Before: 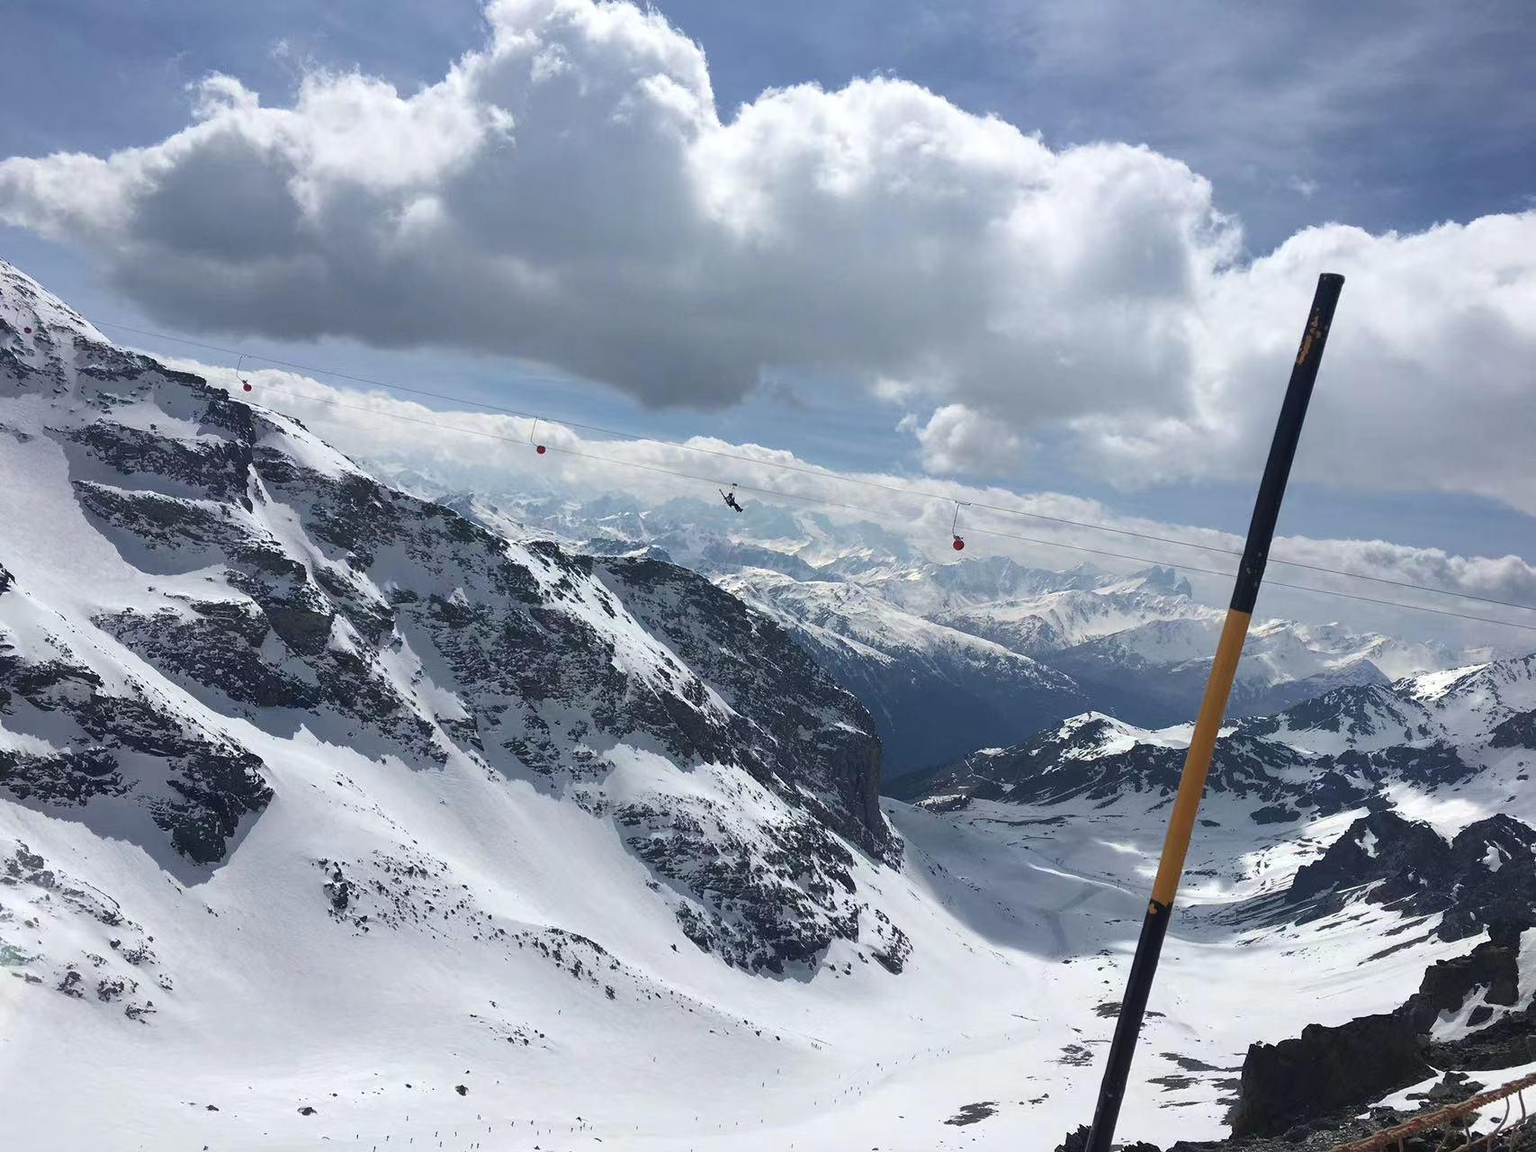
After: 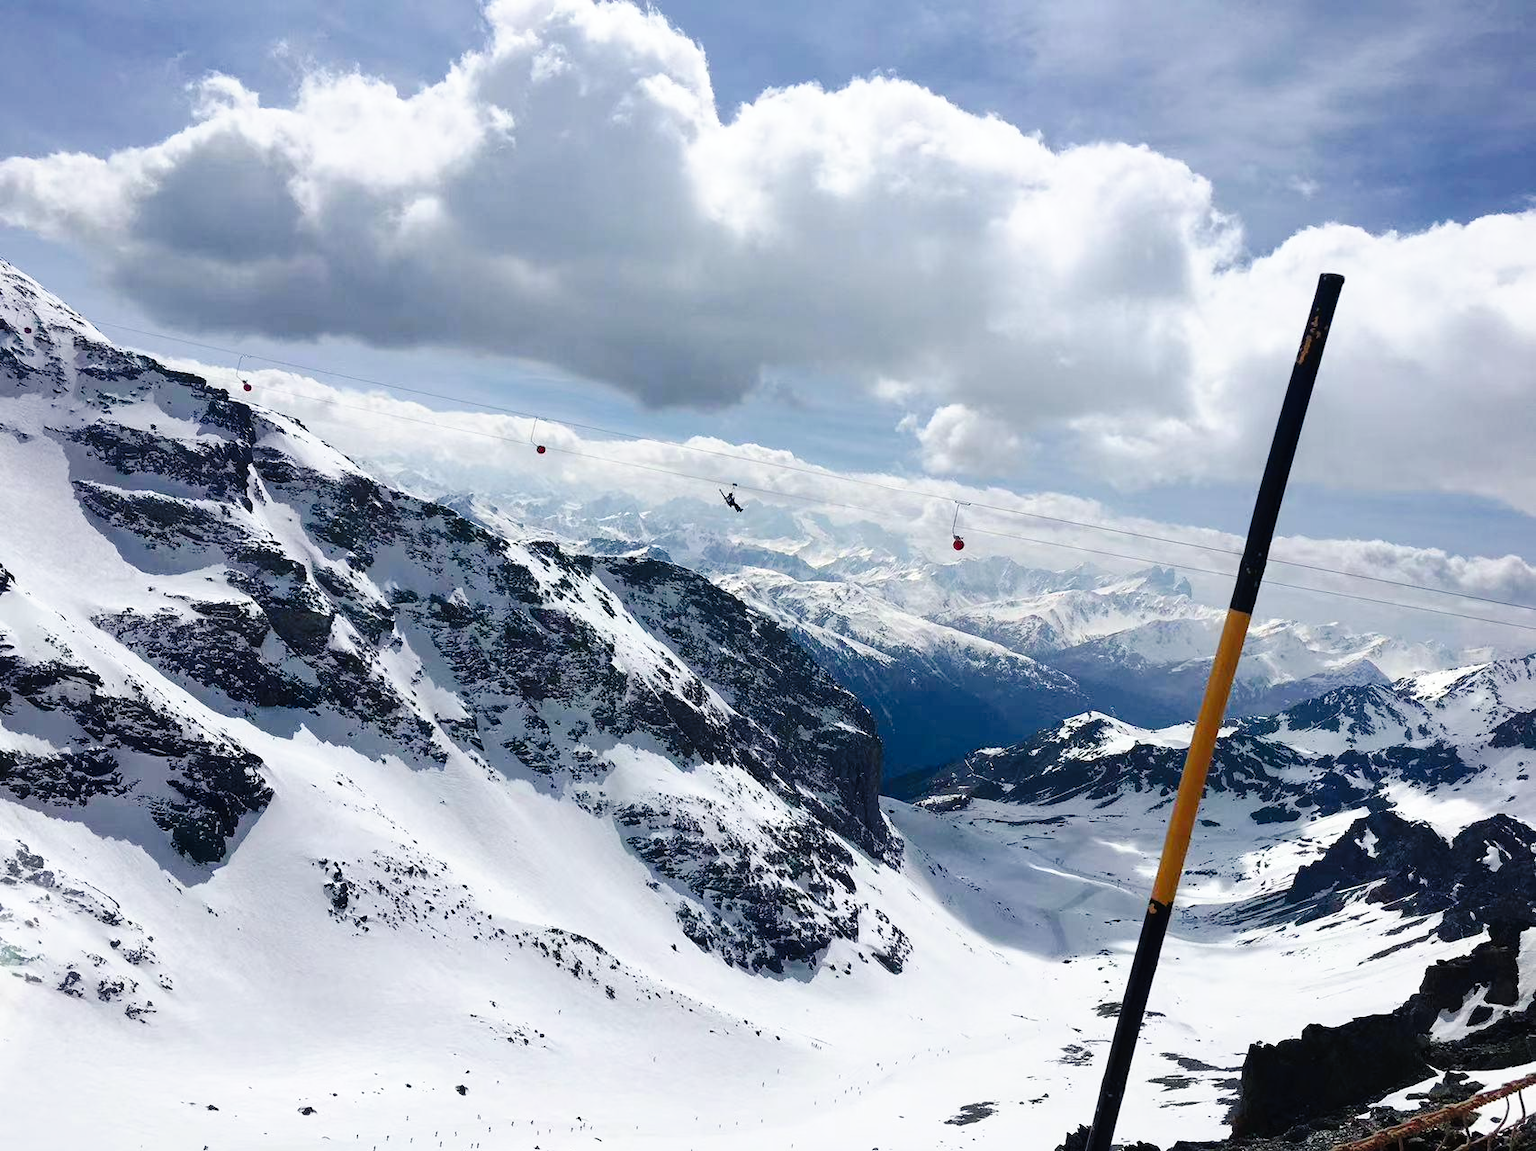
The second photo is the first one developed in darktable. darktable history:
tone curve: curves: ch0 [(0, 0) (0.003, 0.003) (0.011, 0.005) (0.025, 0.008) (0.044, 0.012) (0.069, 0.02) (0.1, 0.031) (0.136, 0.047) (0.177, 0.088) (0.224, 0.141) (0.277, 0.222) (0.335, 0.32) (0.399, 0.425) (0.468, 0.524) (0.543, 0.623) (0.623, 0.716) (0.709, 0.796) (0.801, 0.88) (0.898, 0.959) (1, 1)], preserve colors none
